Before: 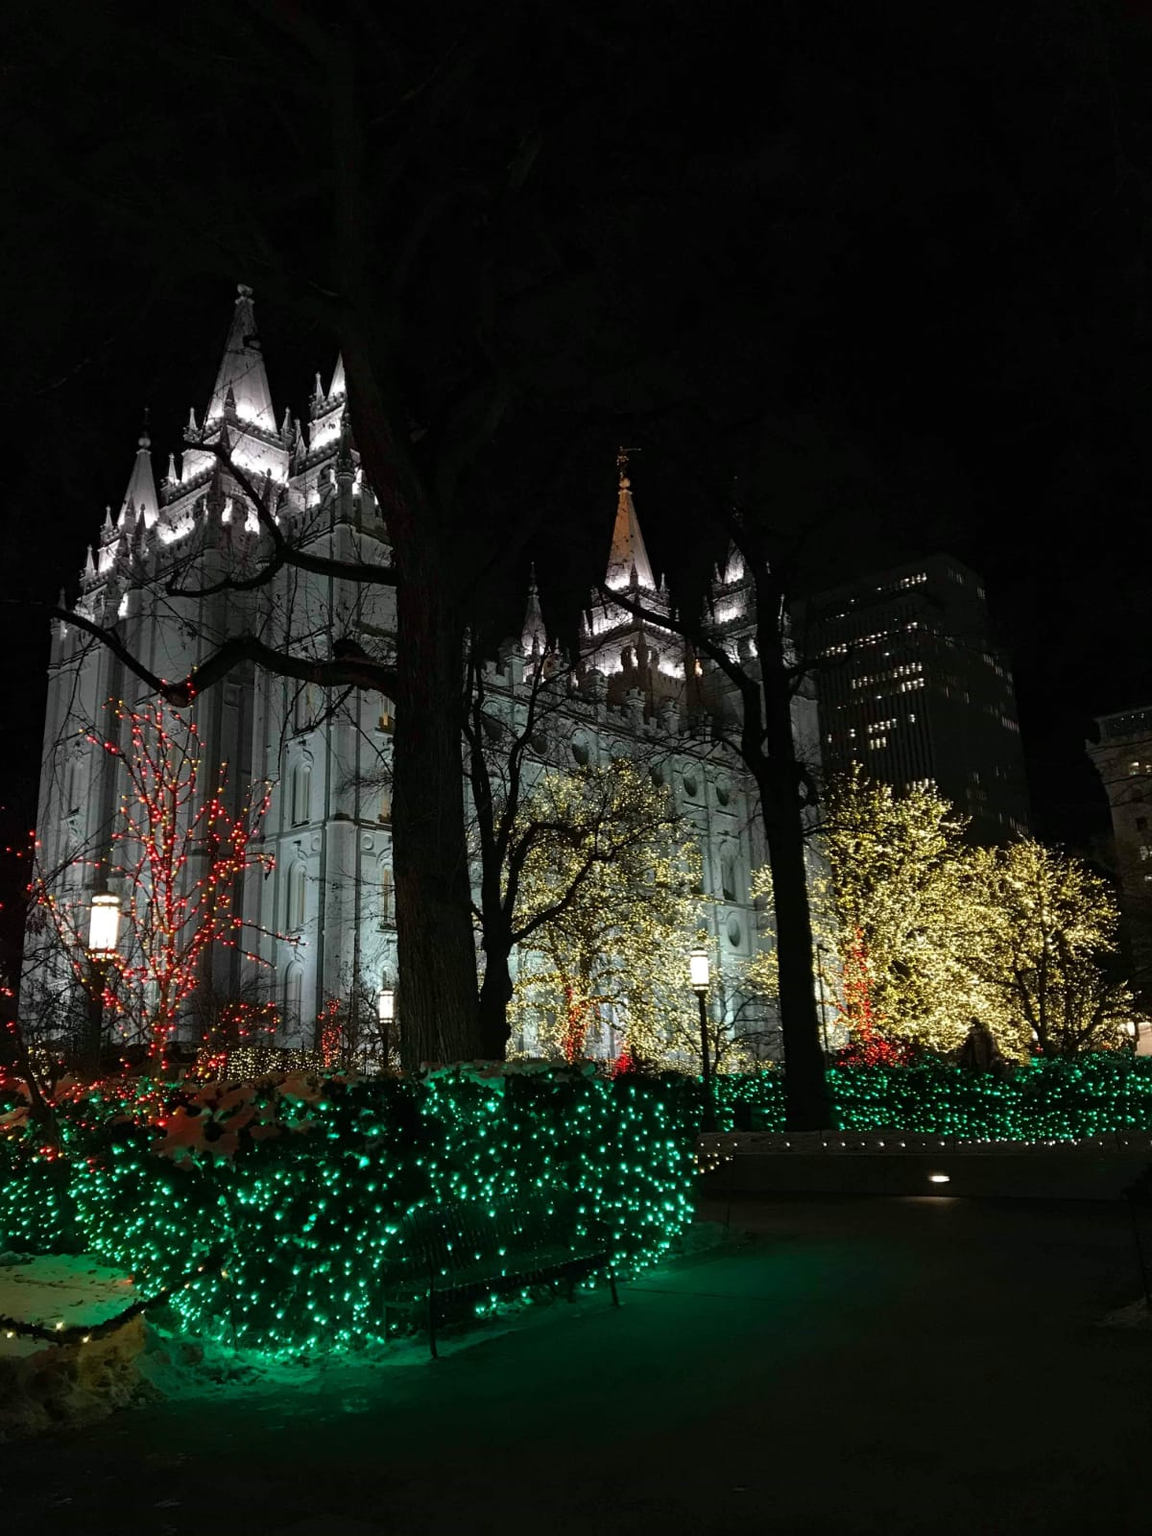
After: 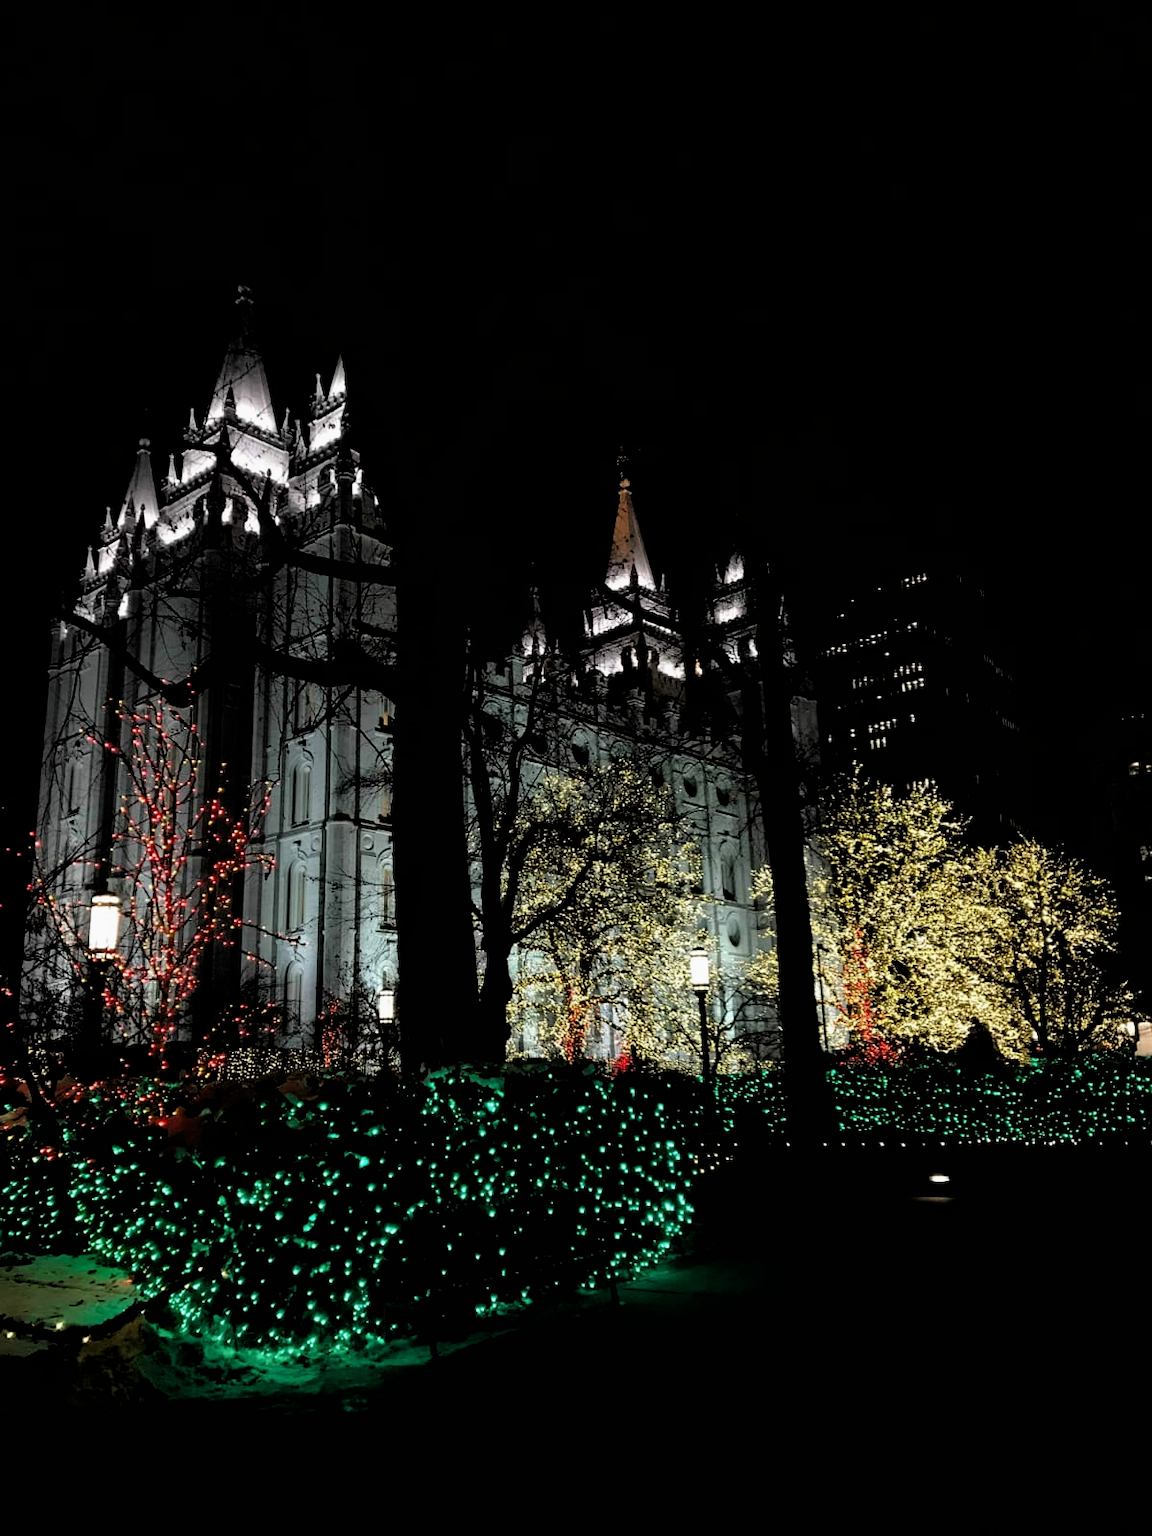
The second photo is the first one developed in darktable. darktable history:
filmic rgb: black relative exposure -3.68 EV, white relative exposure 2.77 EV, dynamic range scaling -4.82%, hardness 3.03
